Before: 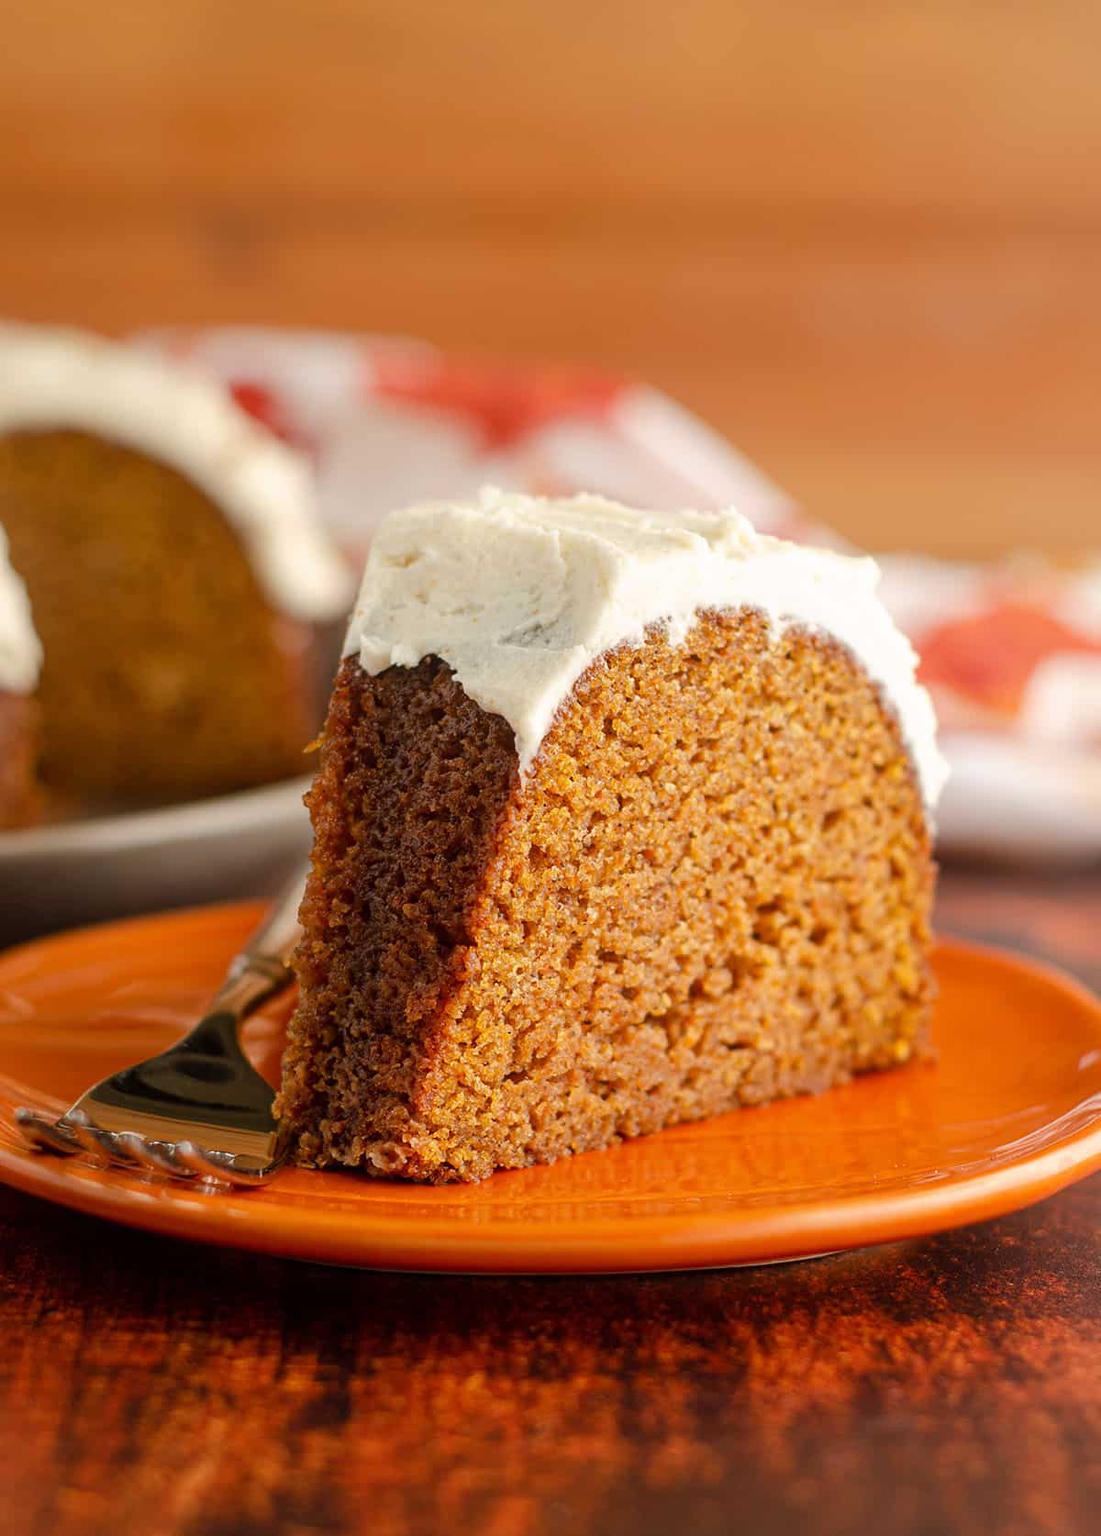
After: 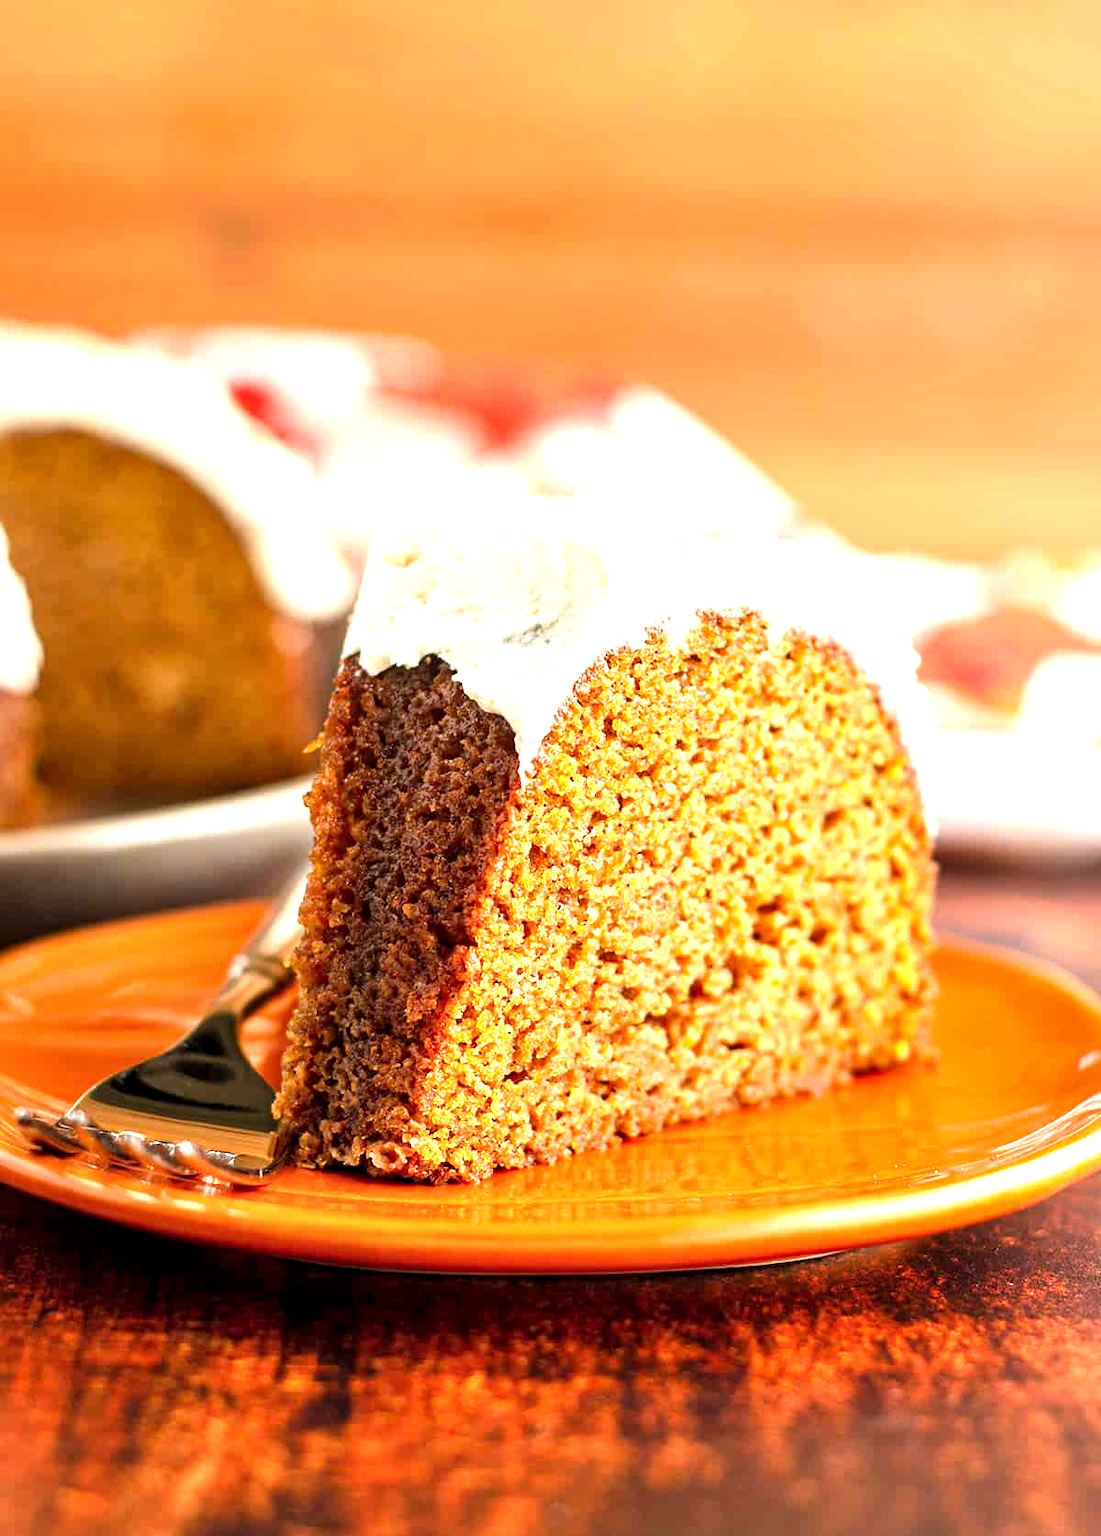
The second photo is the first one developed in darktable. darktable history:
exposure: black level correction 0, exposure 1.294 EV, compensate exposure bias true, compensate highlight preservation false
contrast equalizer: y [[0.6 ×6], [0.55 ×6], [0 ×6], [0 ×6], [0 ×6]], mix 0.532
